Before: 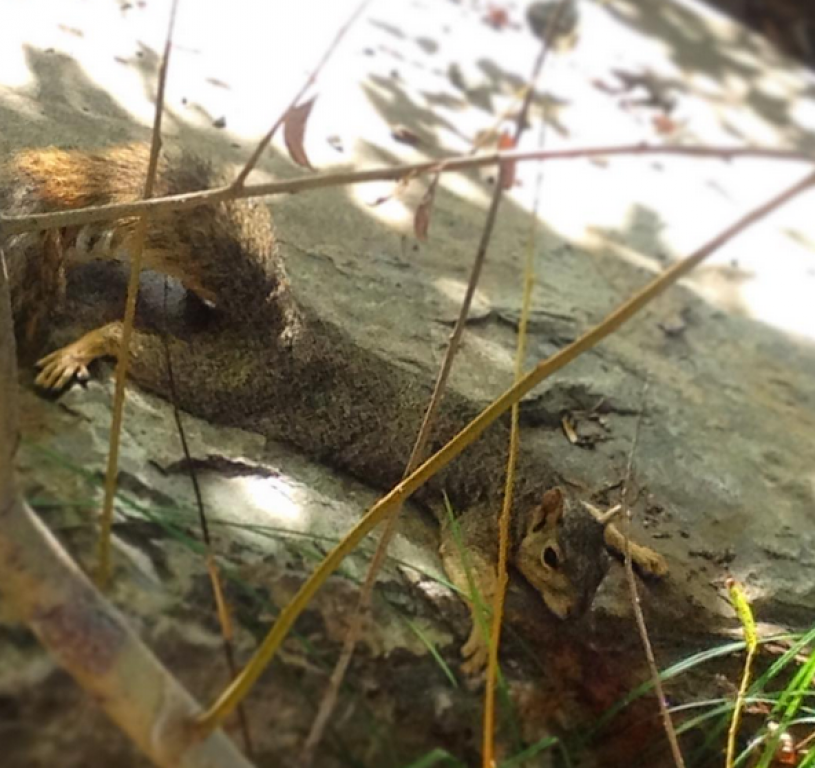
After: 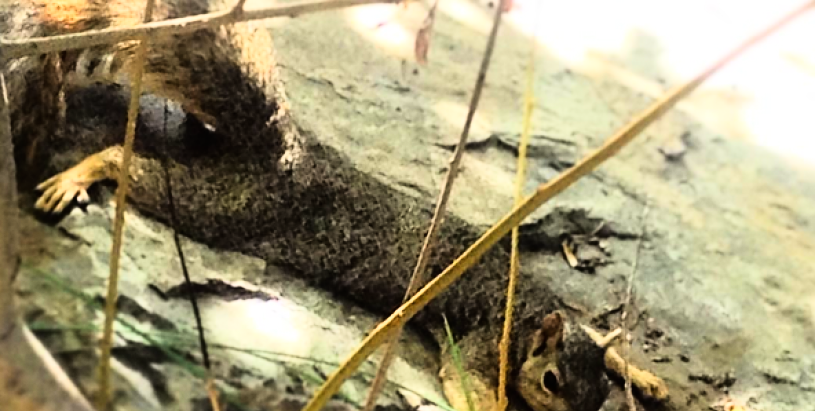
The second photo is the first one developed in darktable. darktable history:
rgb curve: curves: ch0 [(0, 0) (0.21, 0.15) (0.24, 0.21) (0.5, 0.75) (0.75, 0.96) (0.89, 0.99) (1, 1)]; ch1 [(0, 0.02) (0.21, 0.13) (0.25, 0.2) (0.5, 0.67) (0.75, 0.9) (0.89, 0.97) (1, 1)]; ch2 [(0, 0.02) (0.21, 0.13) (0.25, 0.2) (0.5, 0.67) (0.75, 0.9) (0.89, 0.97) (1, 1)], compensate middle gray true
crop and rotate: top 23.043%, bottom 23.437%
